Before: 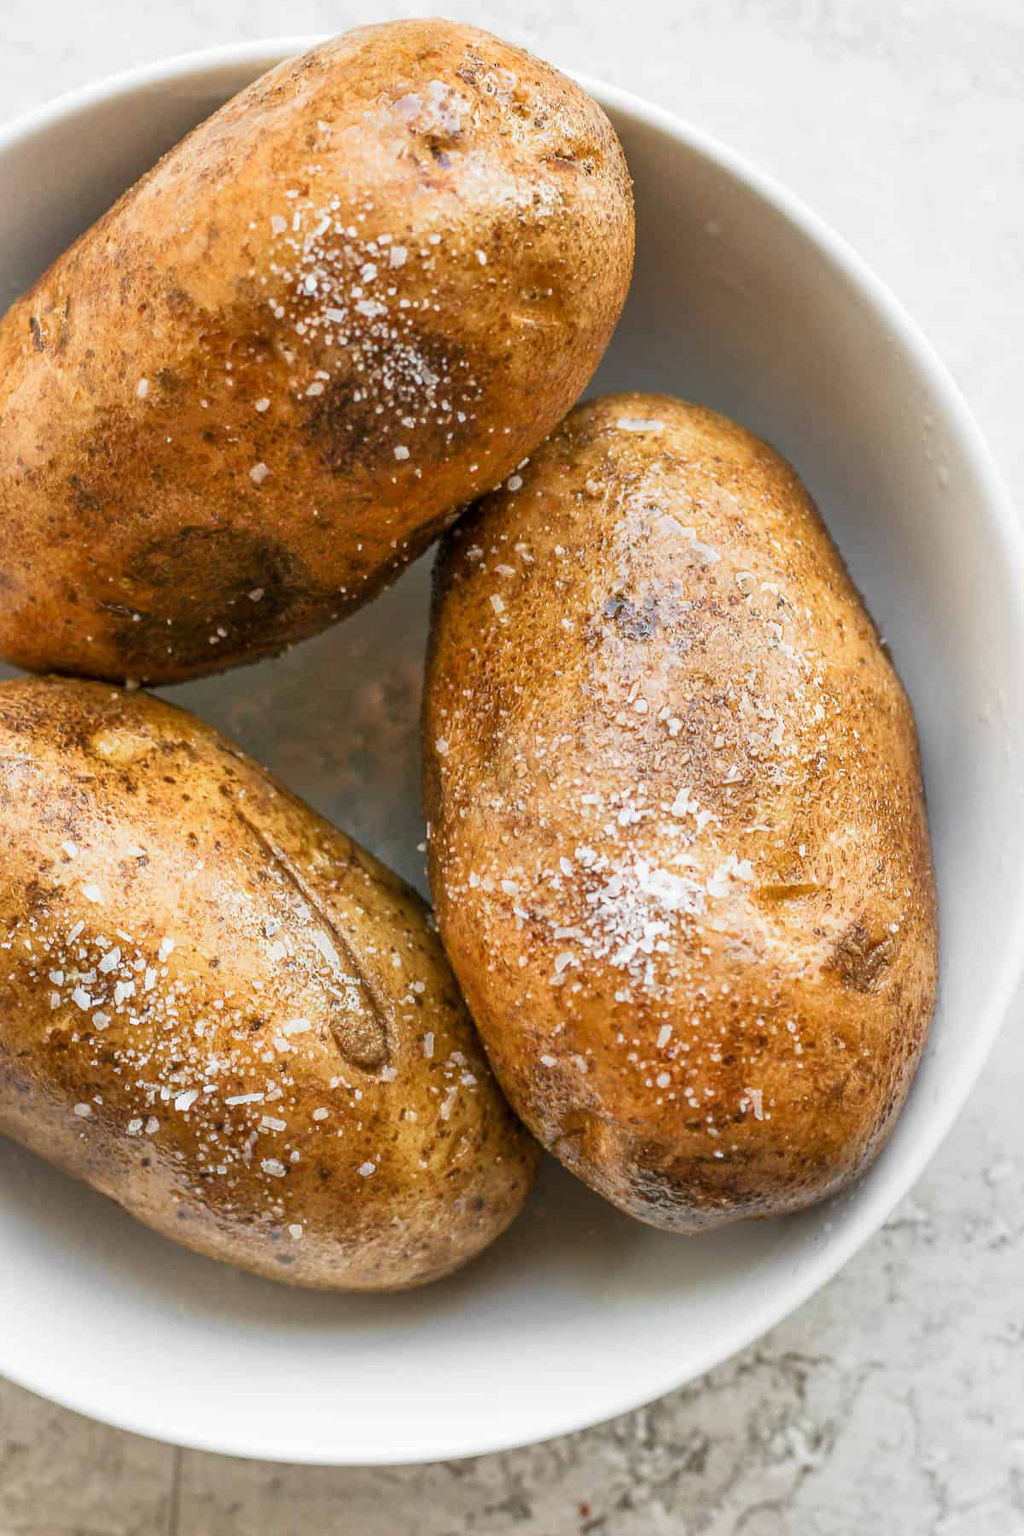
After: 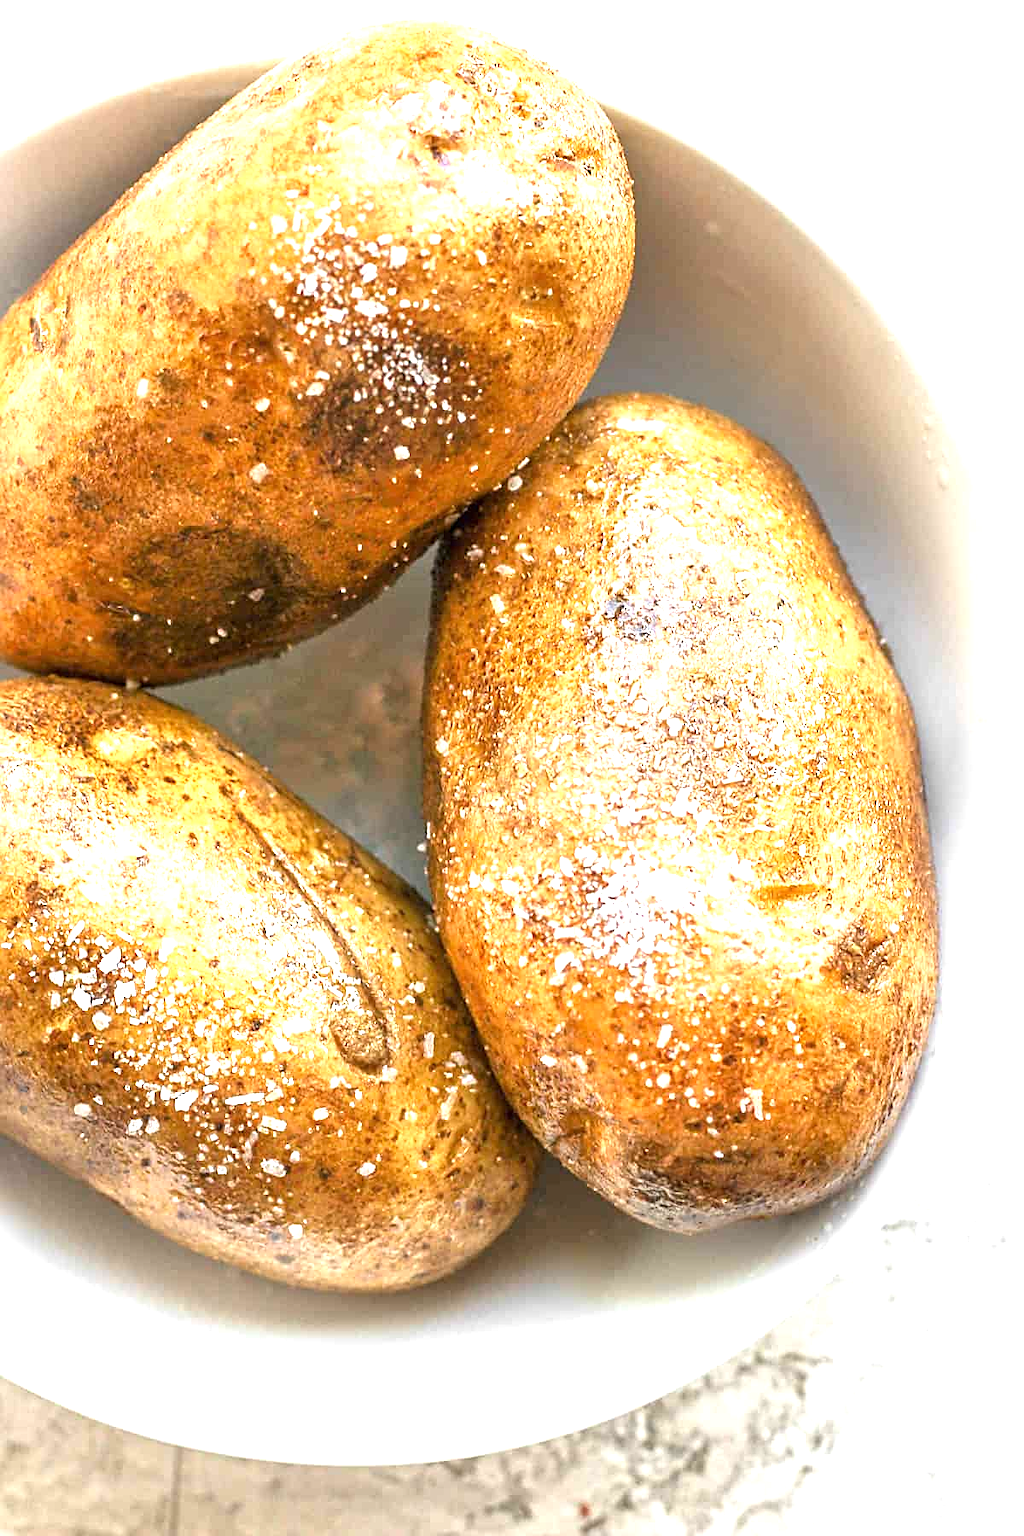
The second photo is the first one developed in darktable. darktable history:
sharpen: on, module defaults
exposure: black level correction 0, exposure 1.2 EV, compensate highlight preservation false
